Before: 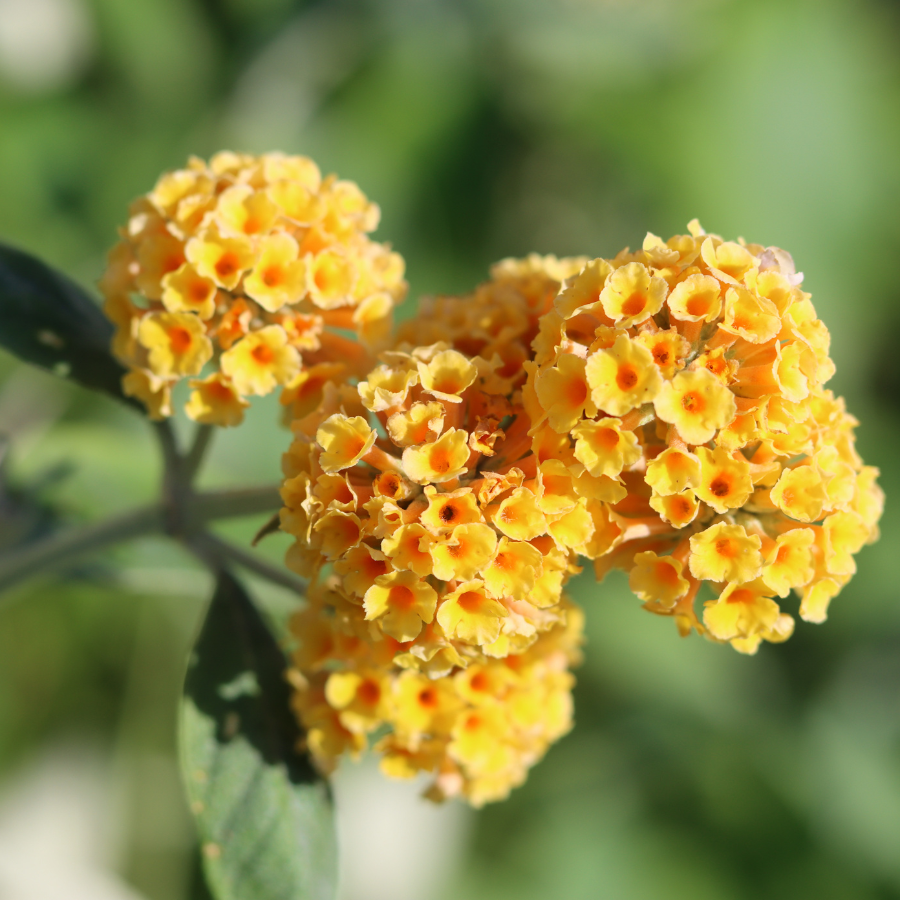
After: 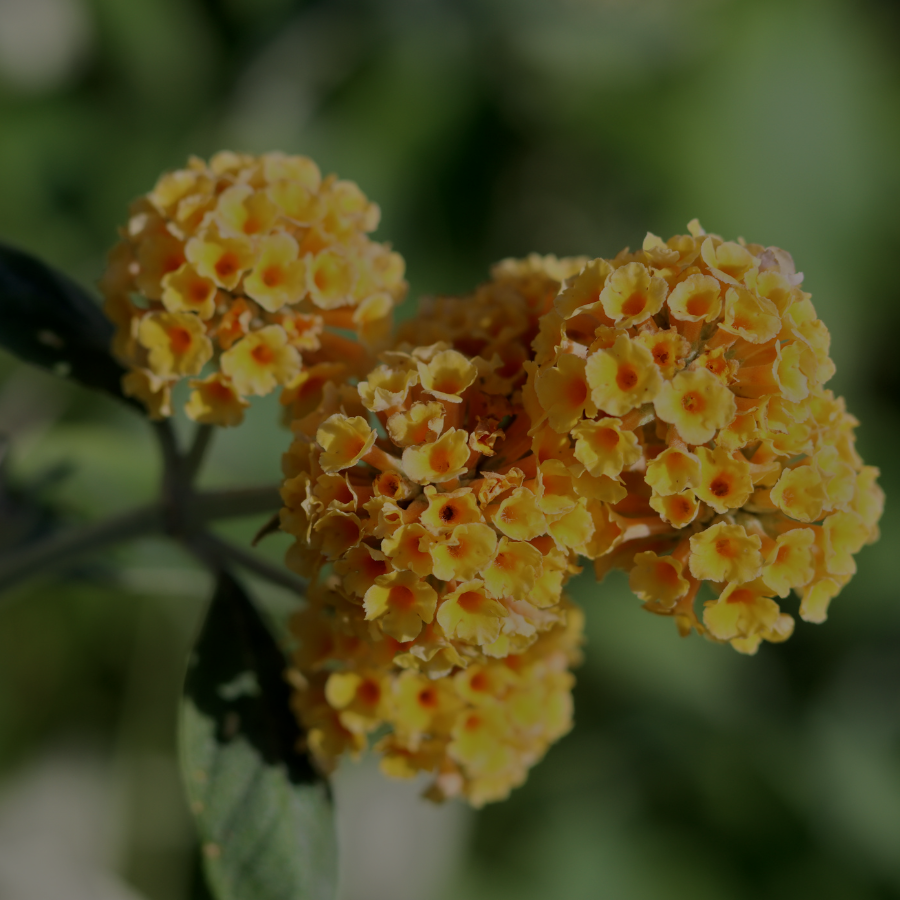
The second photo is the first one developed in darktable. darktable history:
tone equalizer: -8 EV -2 EV, -7 EV -2 EV, -6 EV -2 EV, -5 EV -2 EV, -4 EV -2 EV, -3 EV -2 EV, -2 EV -2 EV, -1 EV -1.63 EV, +0 EV -2 EV
local contrast: highlights 100%, shadows 100%, detail 120%, midtone range 0.2
